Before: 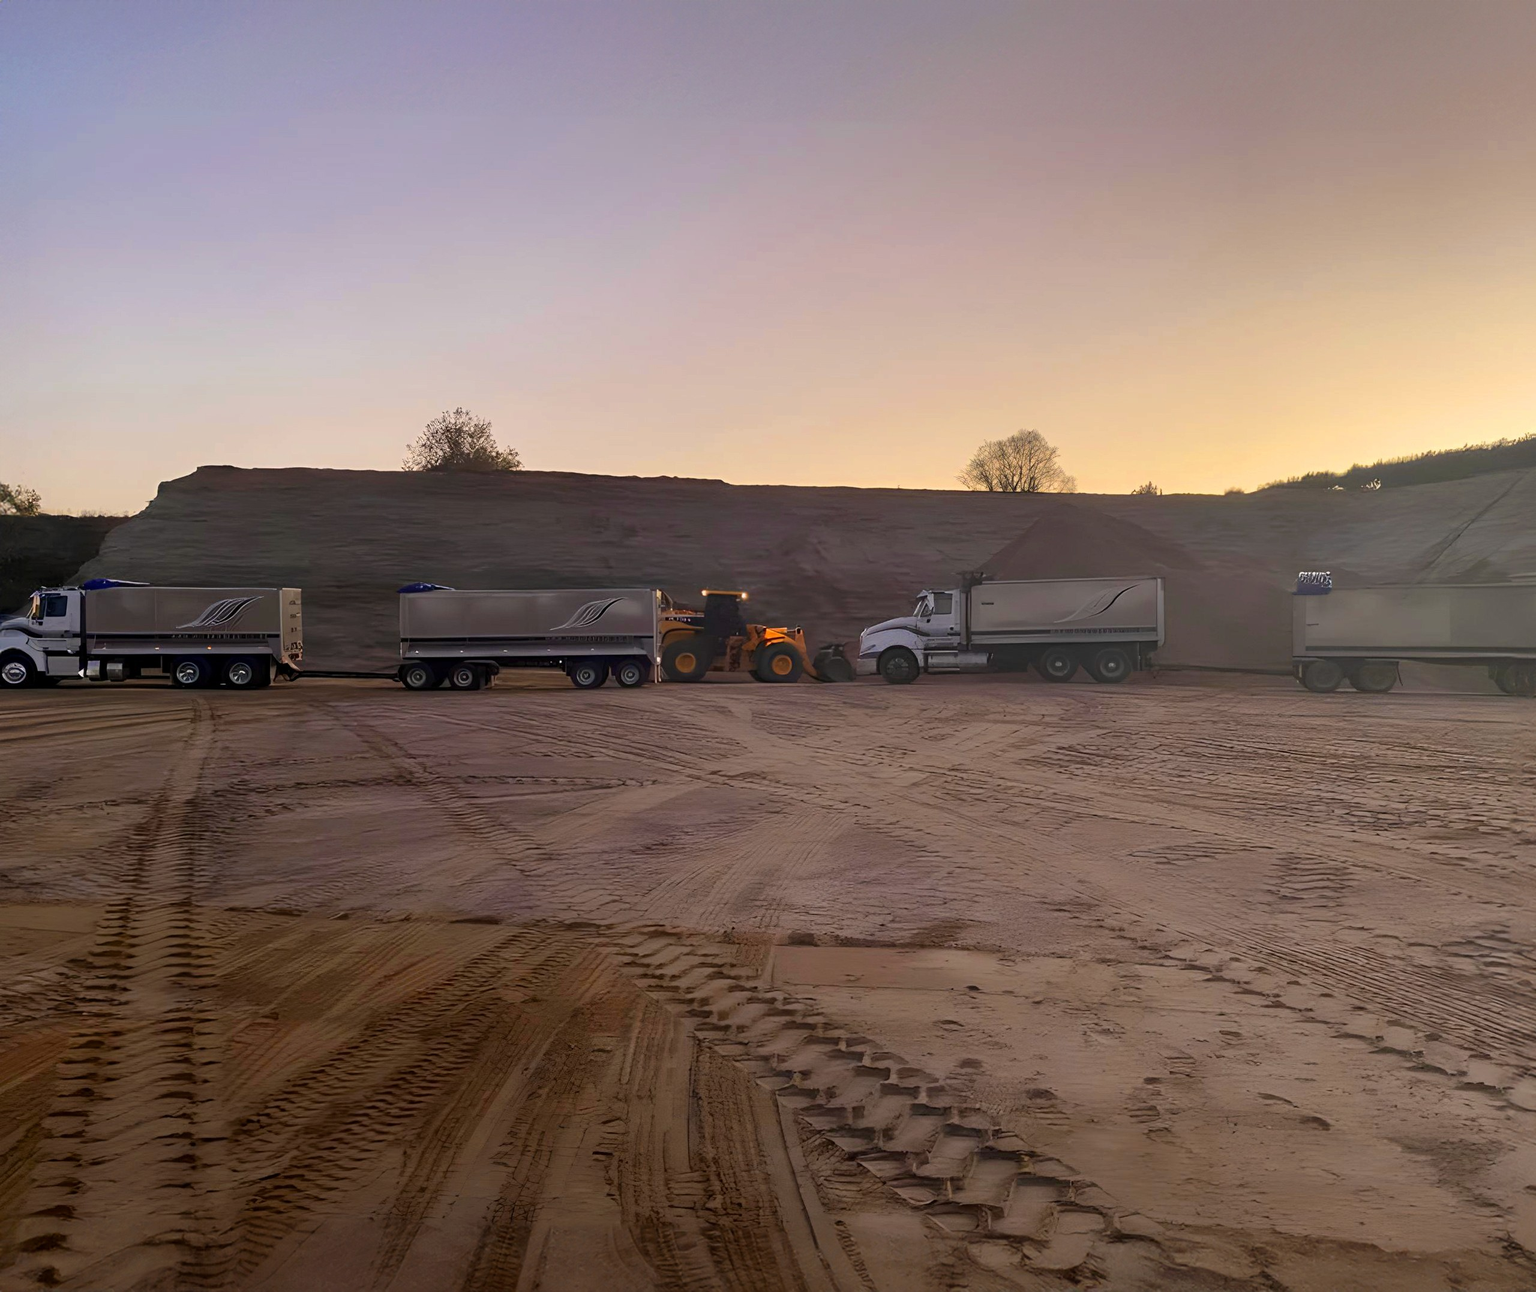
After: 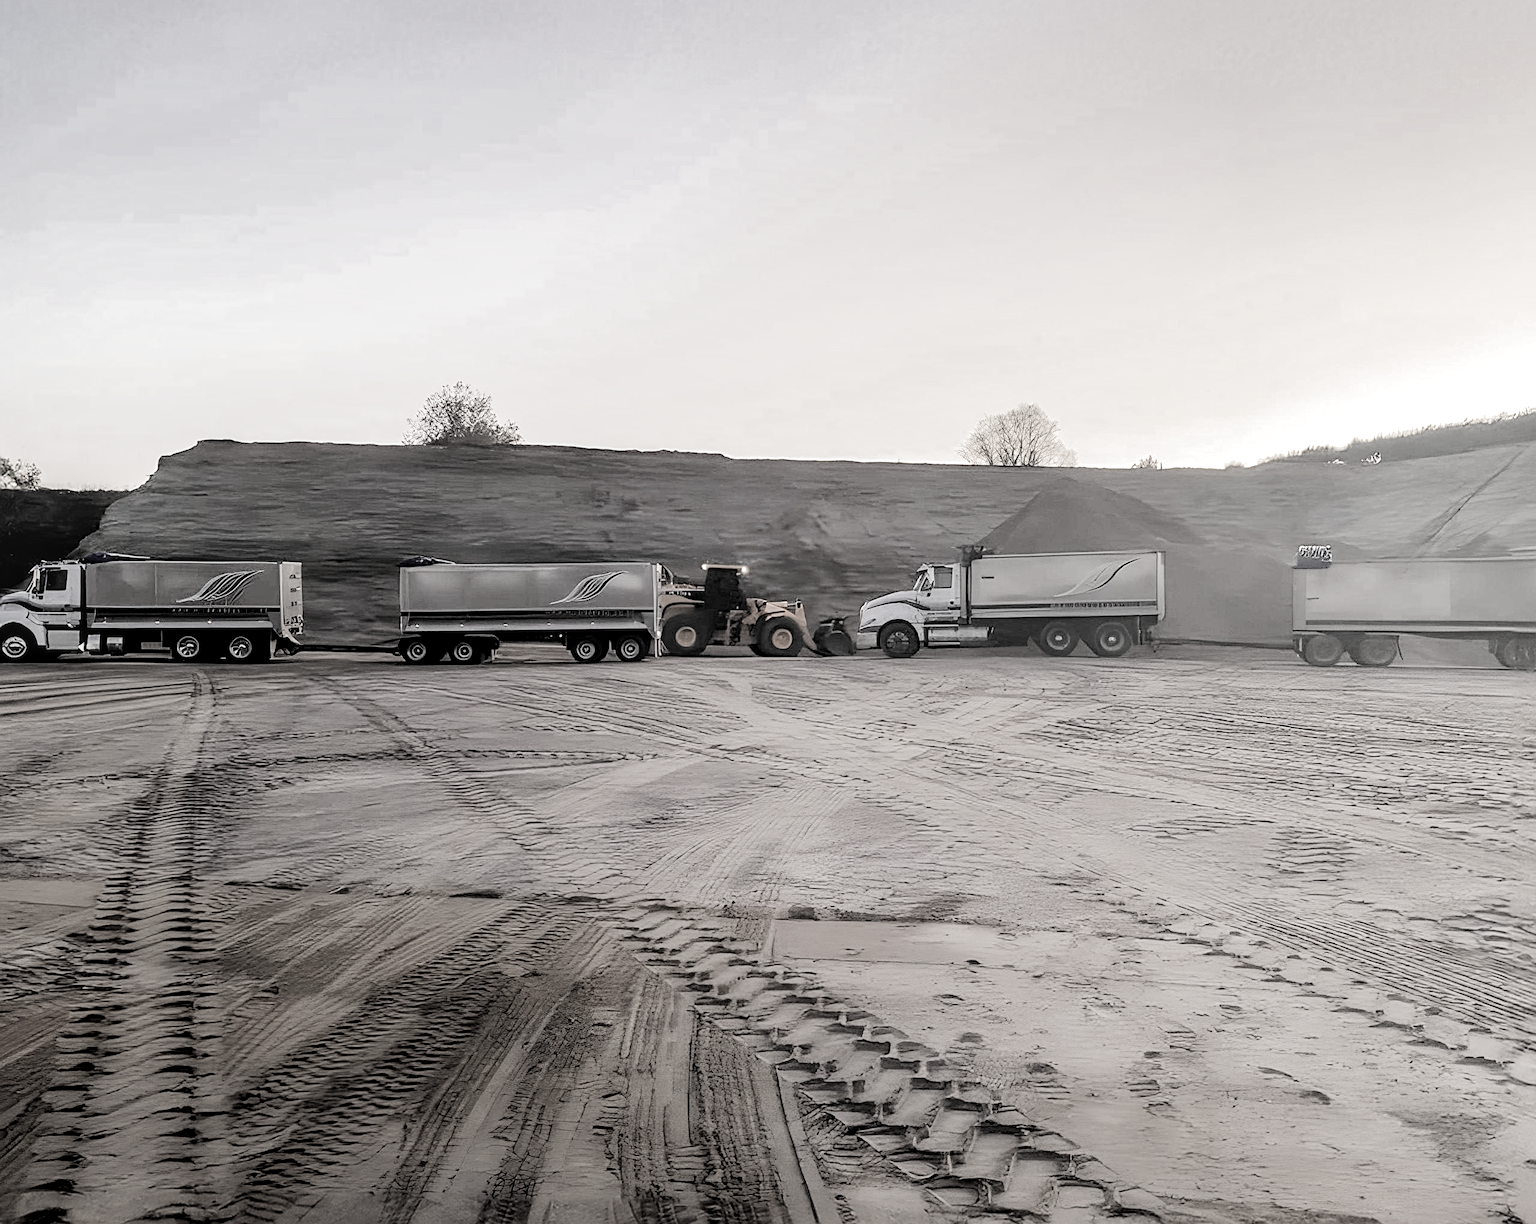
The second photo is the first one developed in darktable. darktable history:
crop and rotate: top 2.078%, bottom 3.198%
tone equalizer: -8 EV -0.732 EV, -7 EV -0.687 EV, -6 EV -0.64 EV, -5 EV -0.378 EV, -3 EV 0.389 EV, -2 EV 0.6 EV, -1 EV 0.692 EV, +0 EV 0.746 EV, mask exposure compensation -0.512 EV
local contrast: on, module defaults
sharpen: on, module defaults
color correction: highlights b* 0.009, saturation 0.142
filmic rgb: black relative exposure -5.05 EV, white relative exposure 3.95 EV, hardness 2.88, contrast 1.296, highlights saturation mix -29.44%, preserve chrominance max RGB, color science v6 (2022), iterations of high-quality reconstruction 0, contrast in shadows safe, contrast in highlights safe
exposure: black level correction 0.001, exposure 1.119 EV, compensate highlight preservation false
